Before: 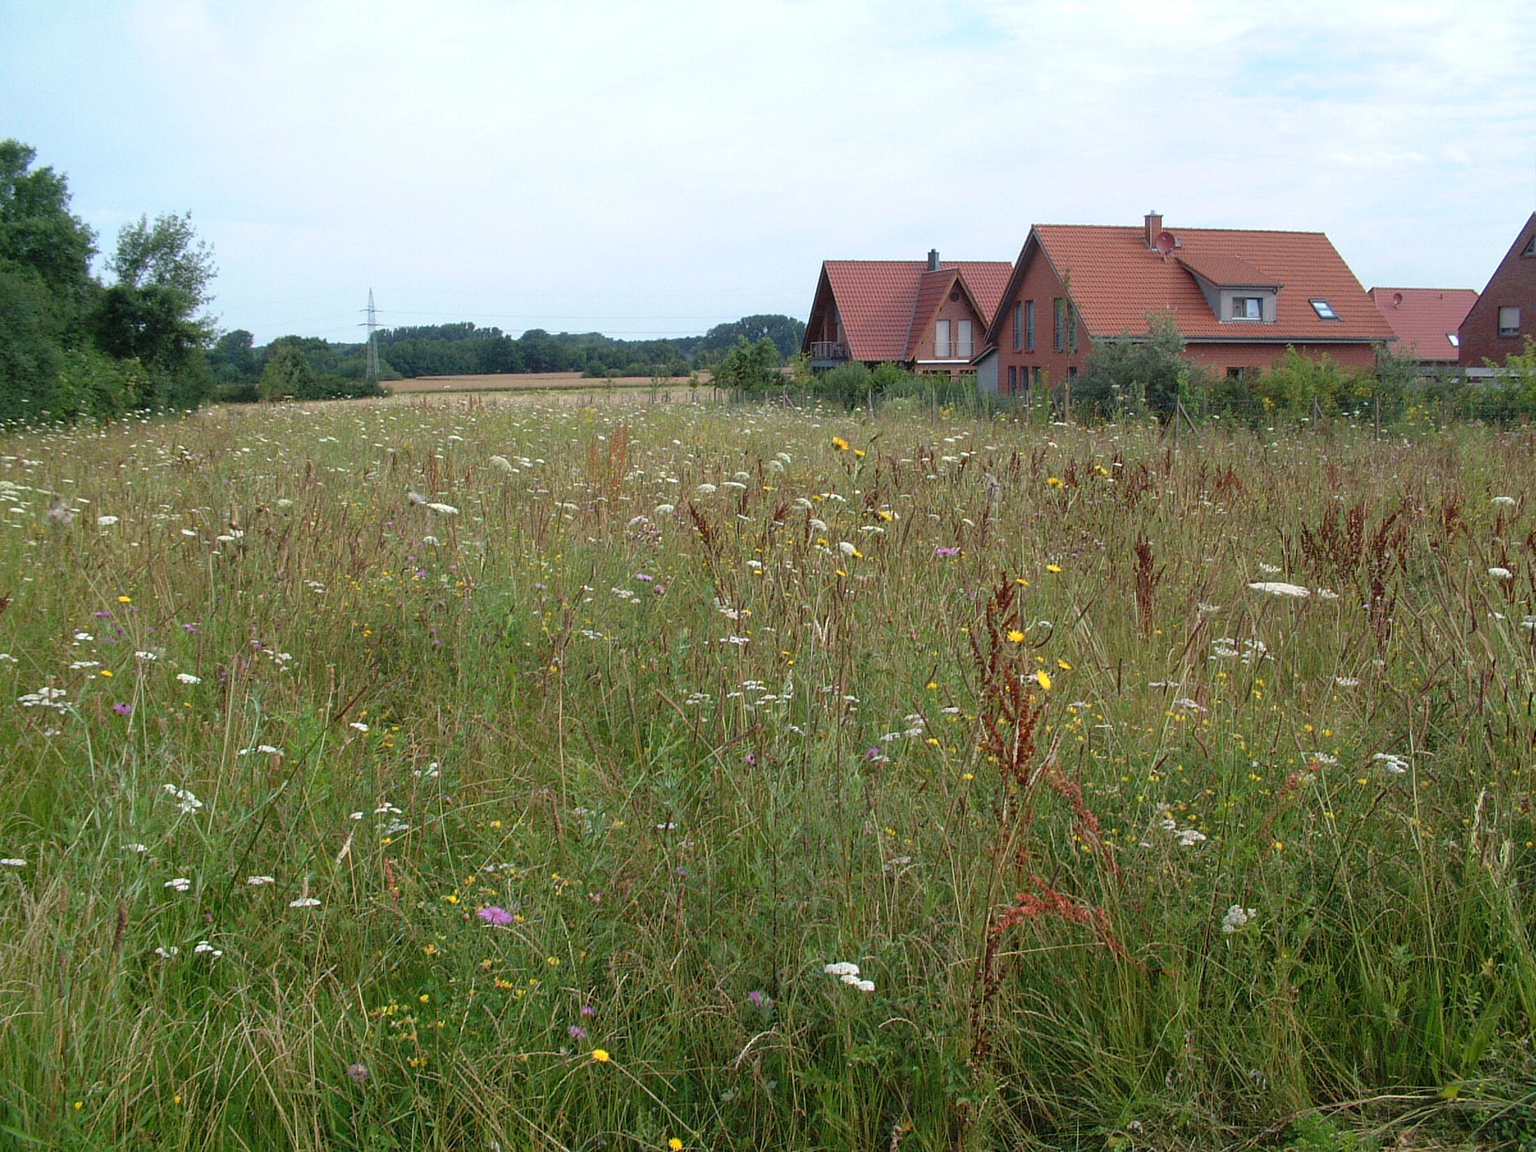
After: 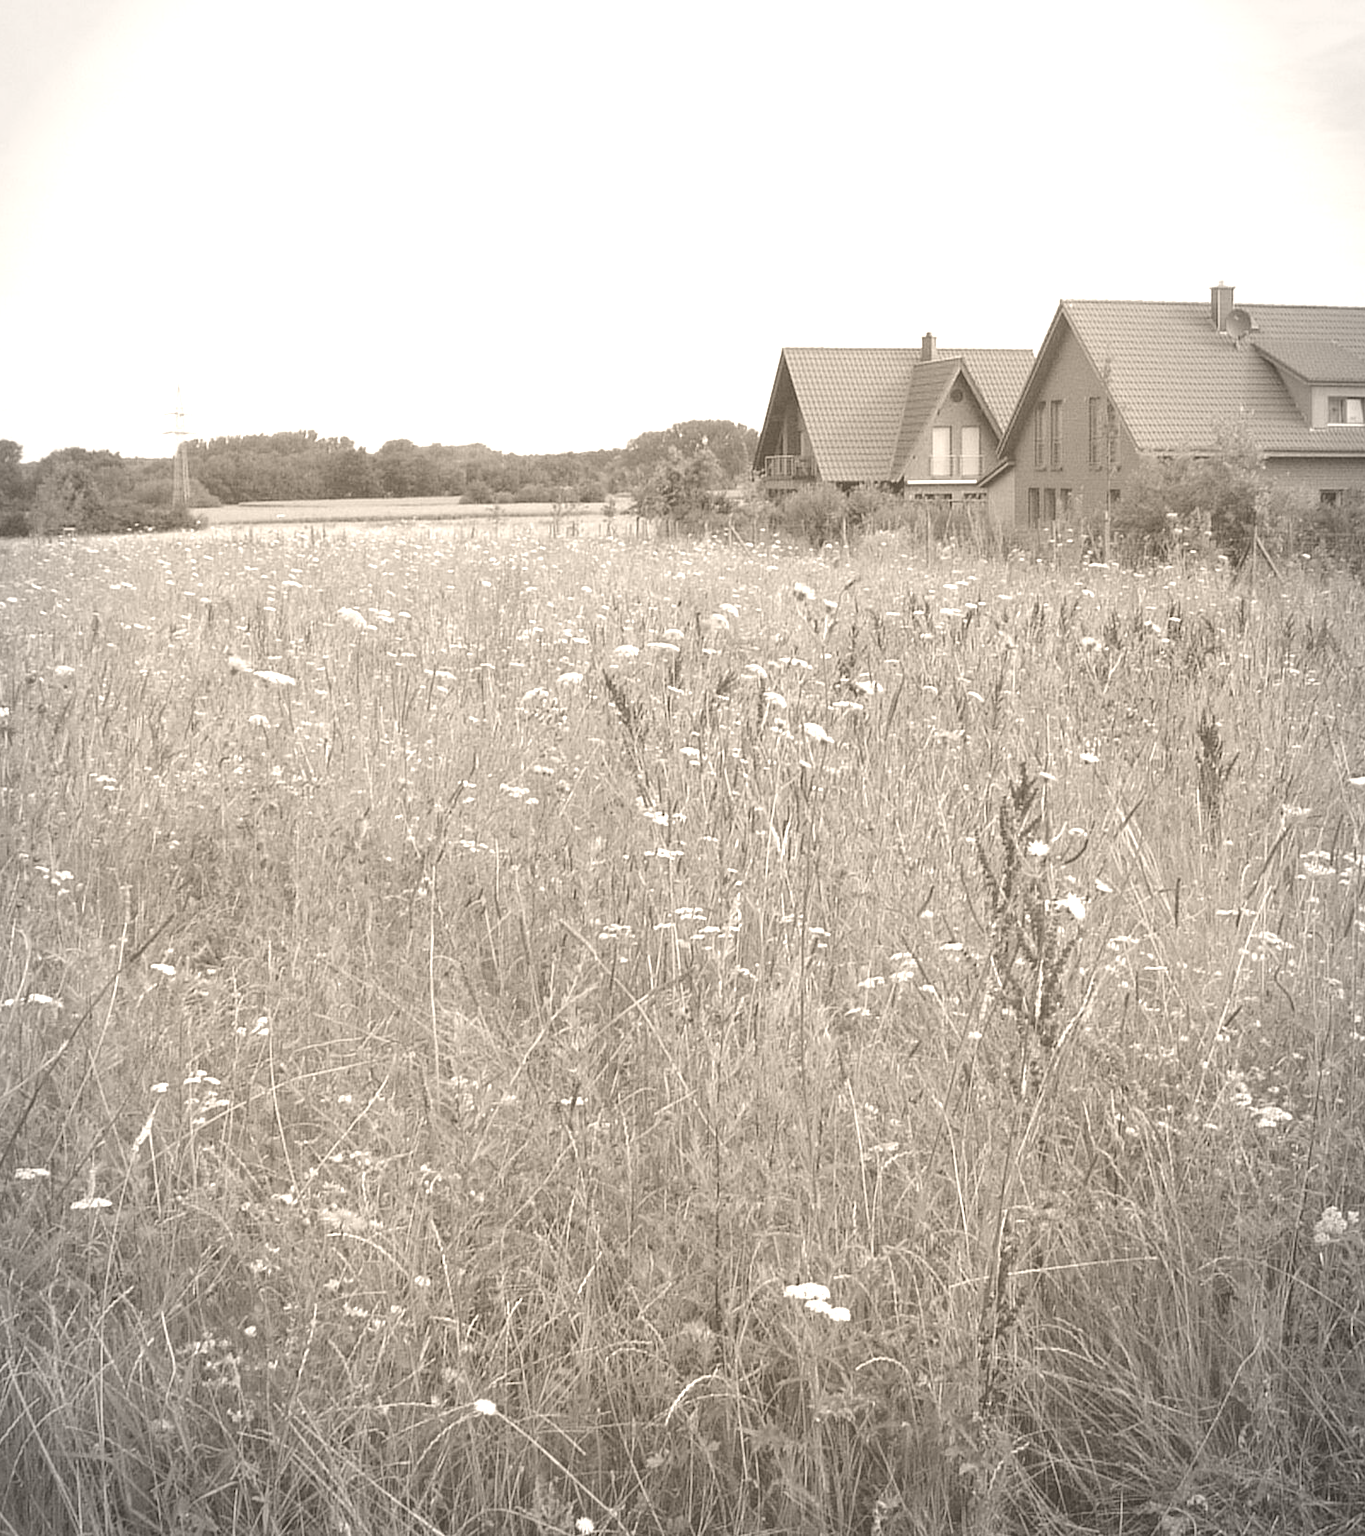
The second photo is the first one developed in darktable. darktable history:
crop and rotate: left 15.446%, right 17.836%
colorize: hue 34.49°, saturation 35.33%, source mix 100%, version 1
vignetting: automatic ratio true
